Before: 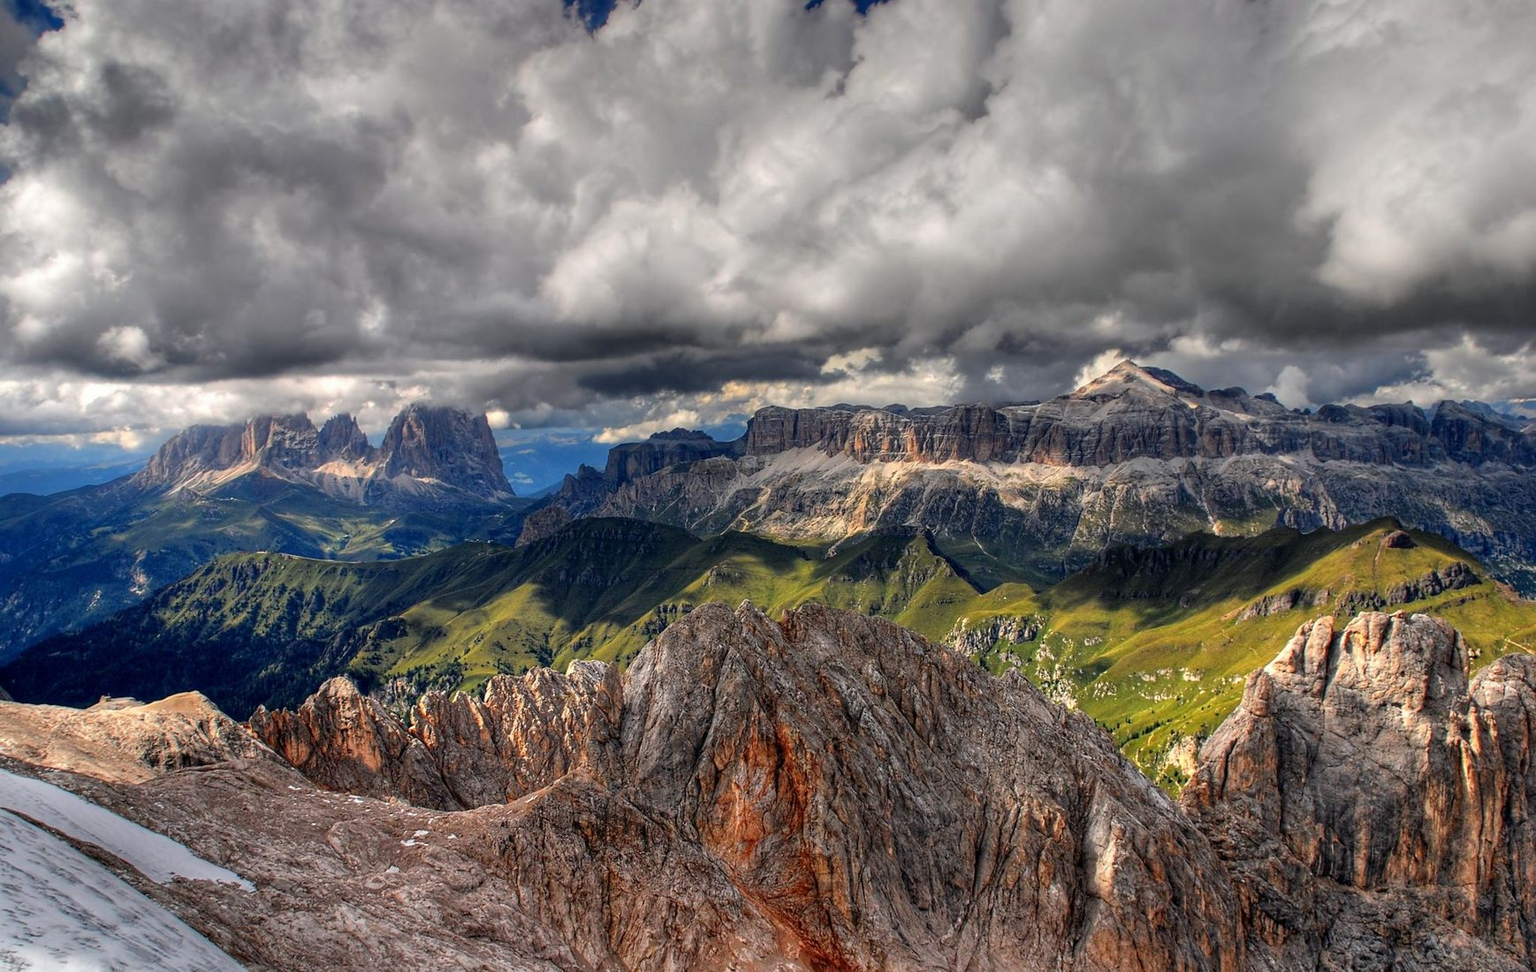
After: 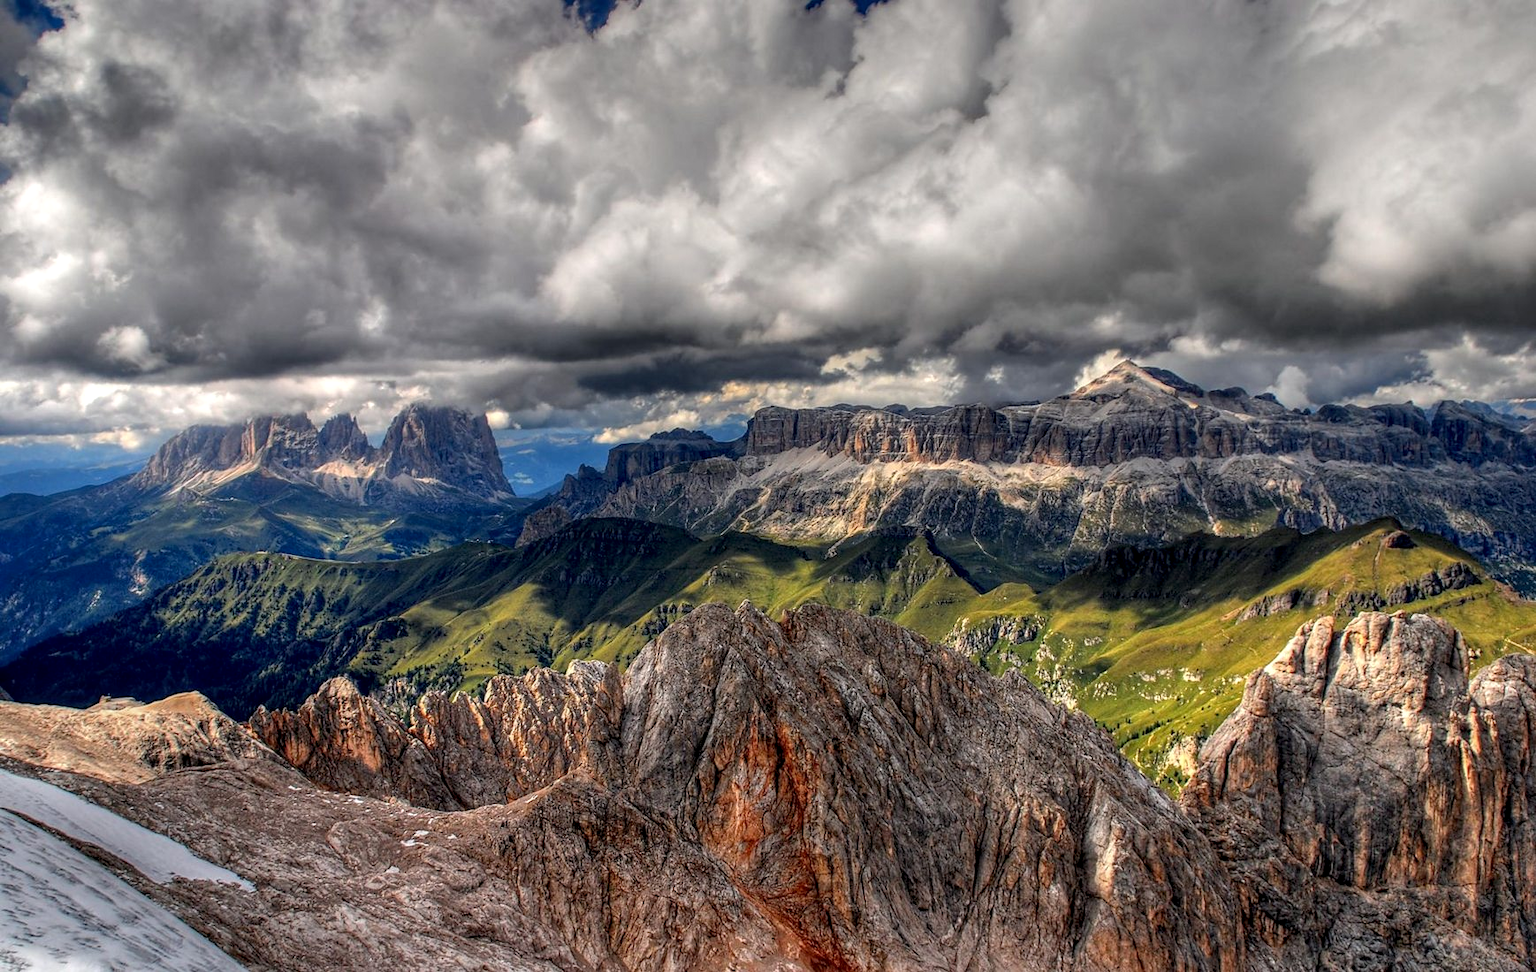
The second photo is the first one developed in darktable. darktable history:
exposure: black level correction 0.001, compensate highlight preservation false
local contrast: on, module defaults
